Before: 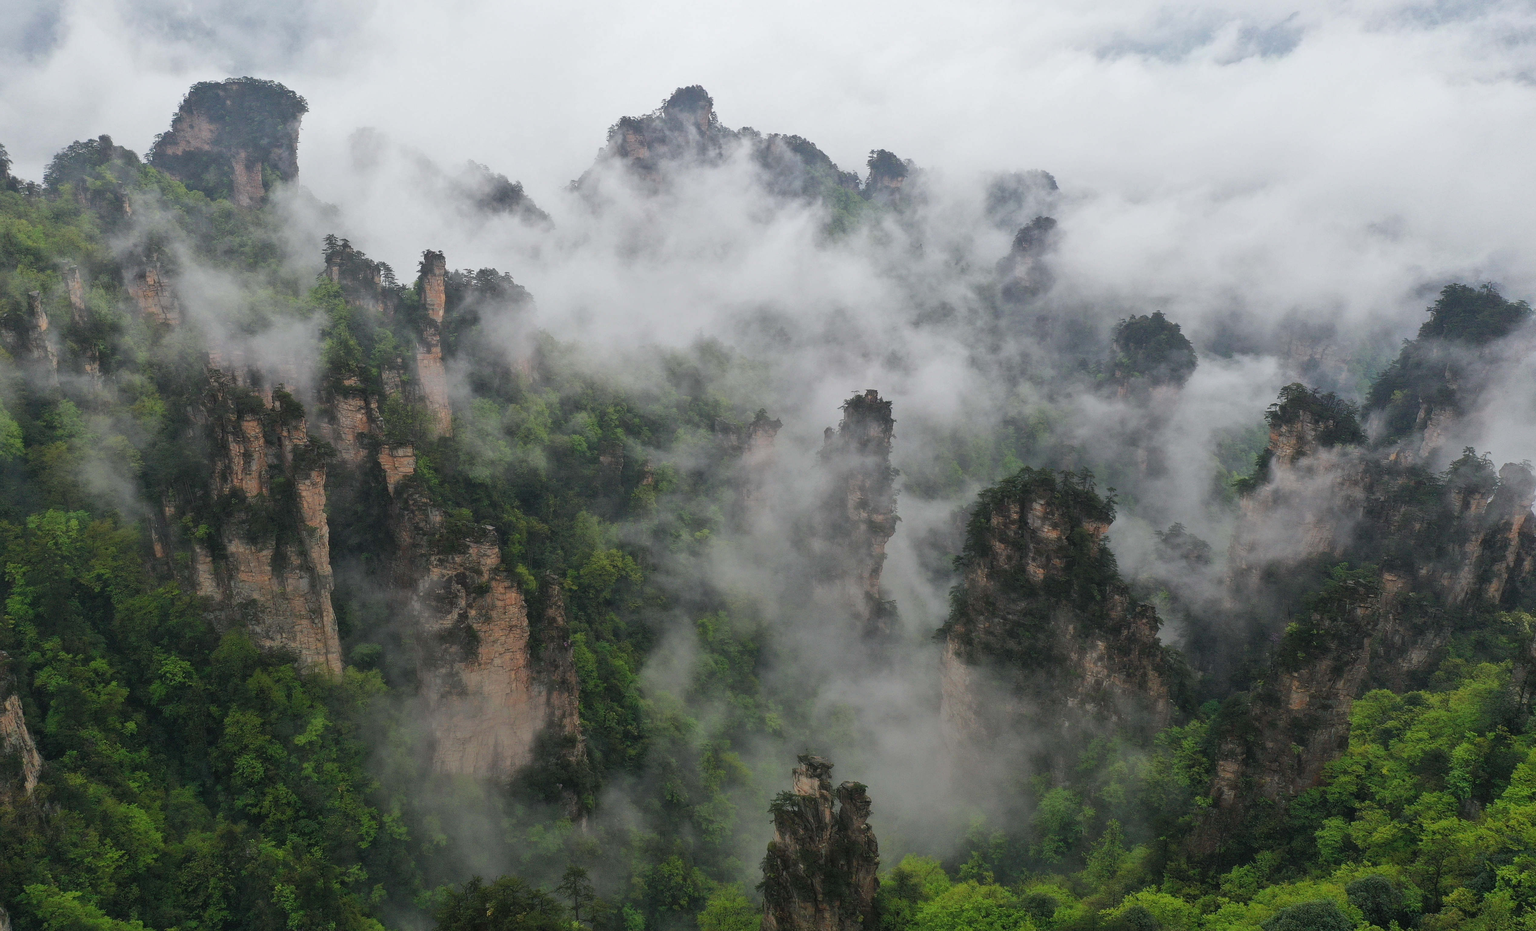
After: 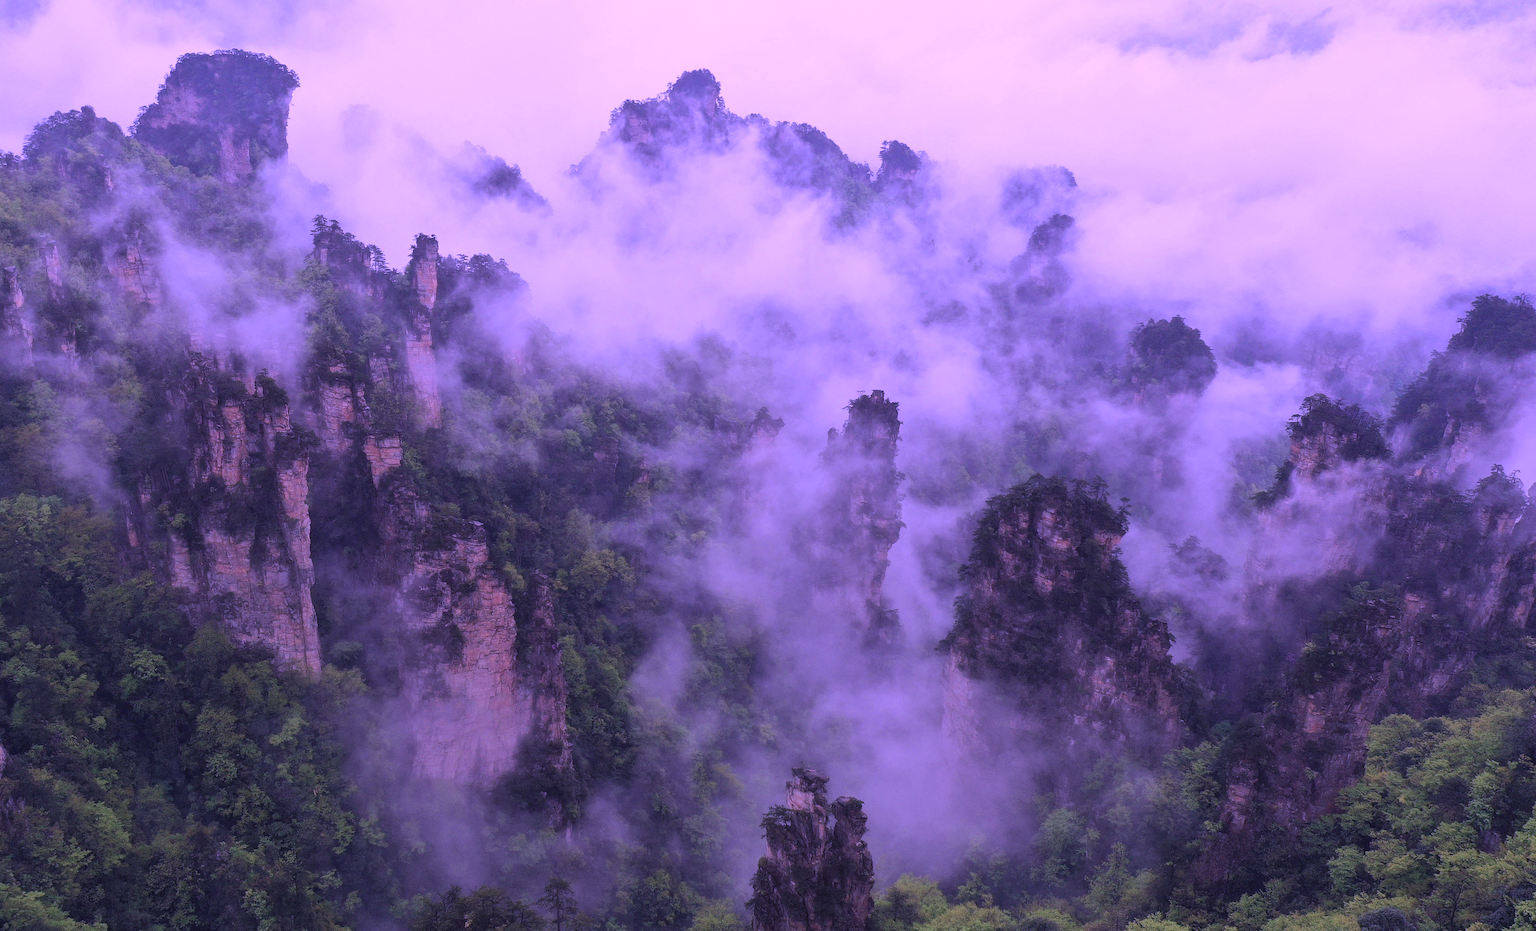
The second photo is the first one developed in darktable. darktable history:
crop and rotate: angle -1.38°
color calibration: illuminant custom, x 0.38, y 0.482, temperature 4471.38 K
